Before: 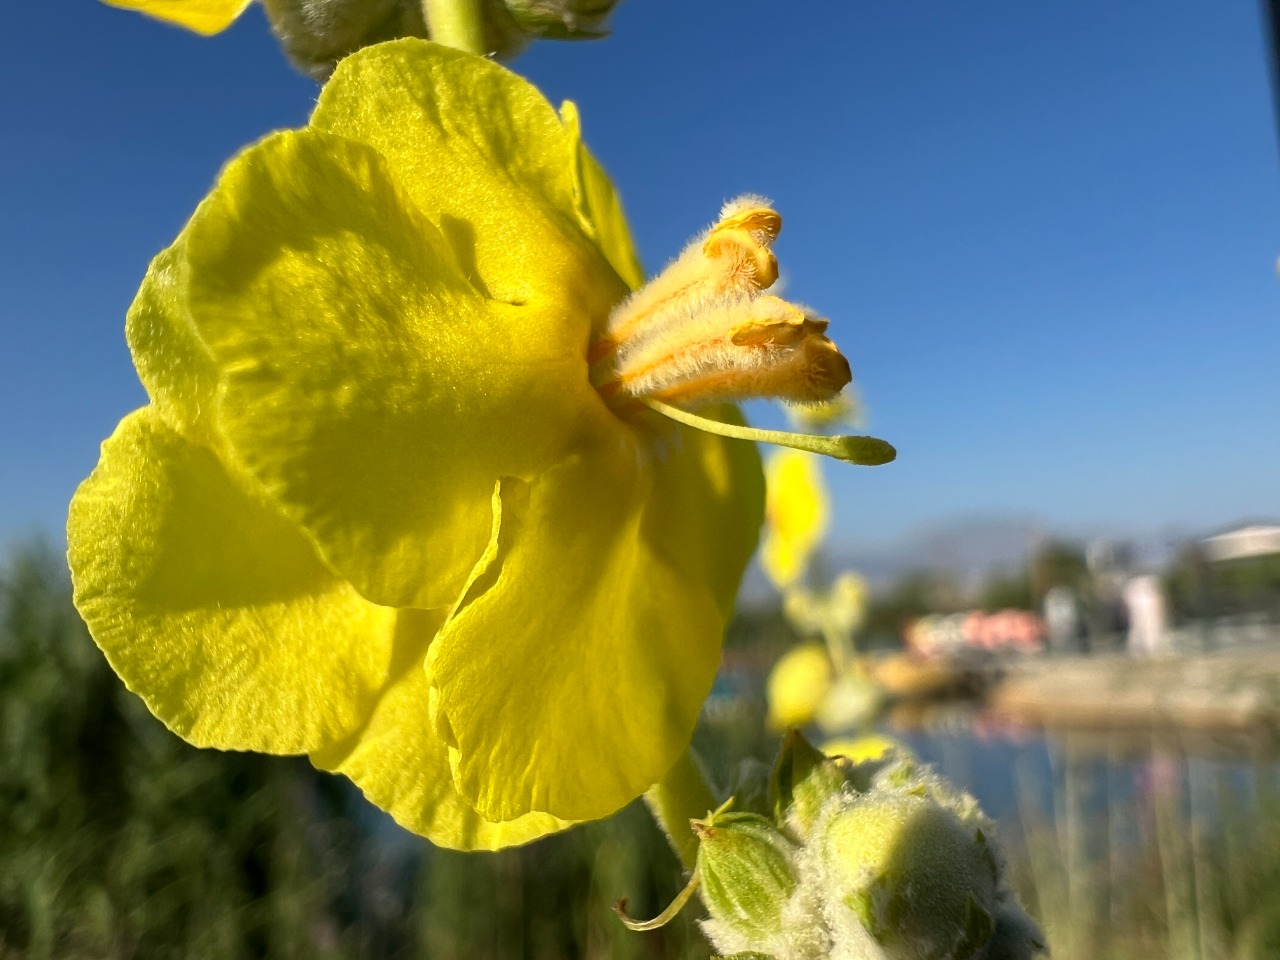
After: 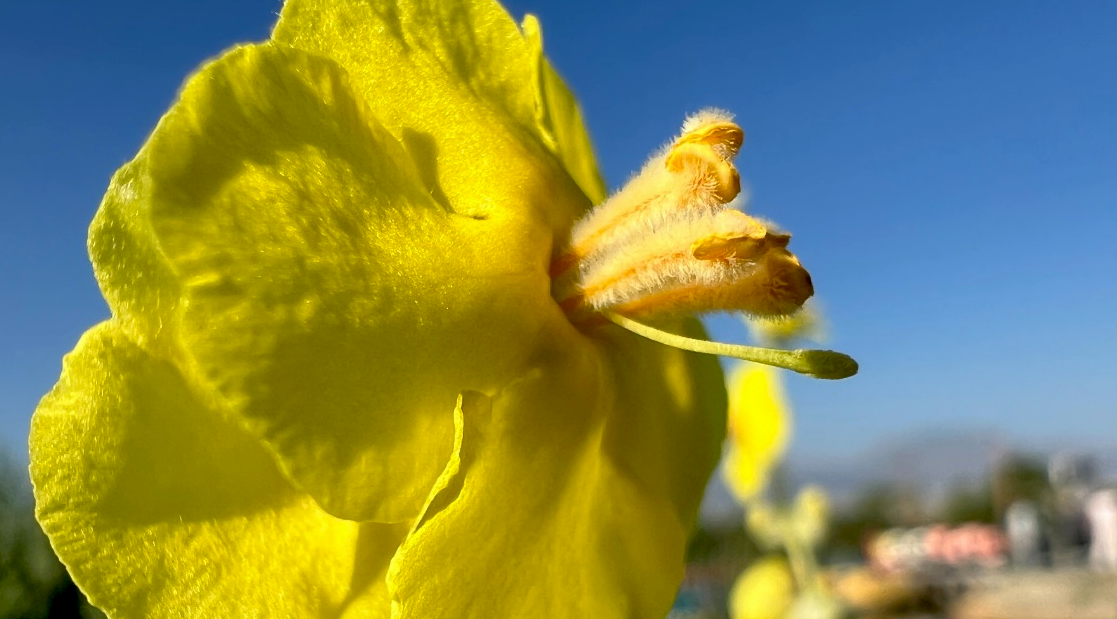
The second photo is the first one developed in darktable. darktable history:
crop: left 3.015%, top 8.969%, right 9.647%, bottom 26.457%
exposure: black level correction 0.016, exposure -0.009 EV, compensate highlight preservation false
